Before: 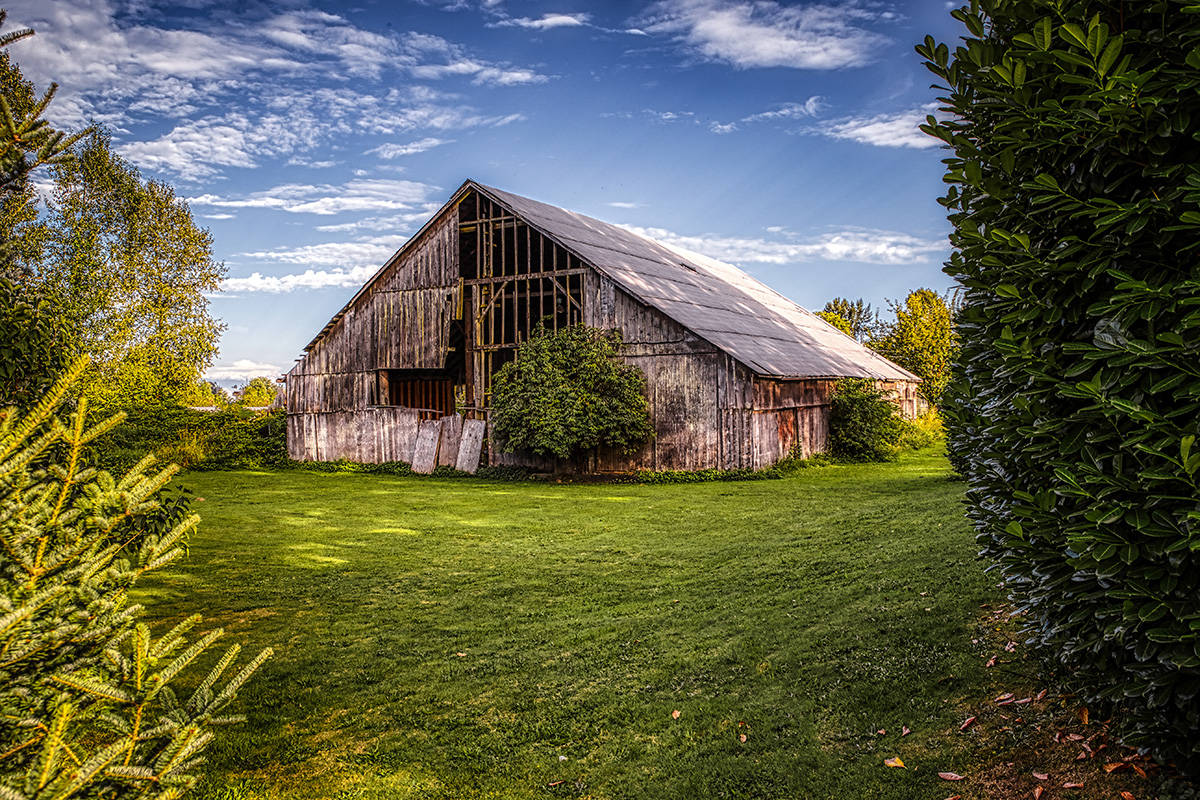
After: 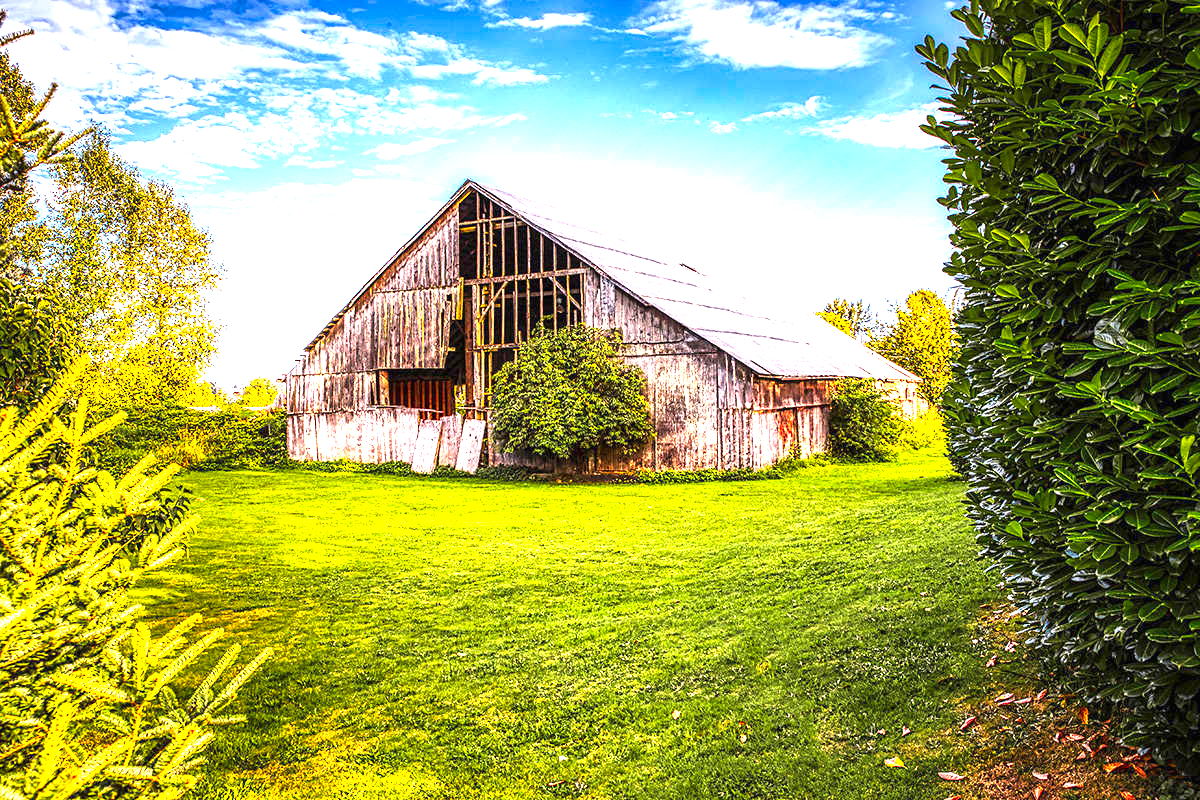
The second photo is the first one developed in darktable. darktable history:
exposure: black level correction 0, exposure 2.159 EV, compensate highlight preservation false
contrast brightness saturation: brightness -0.029, saturation 0.347
